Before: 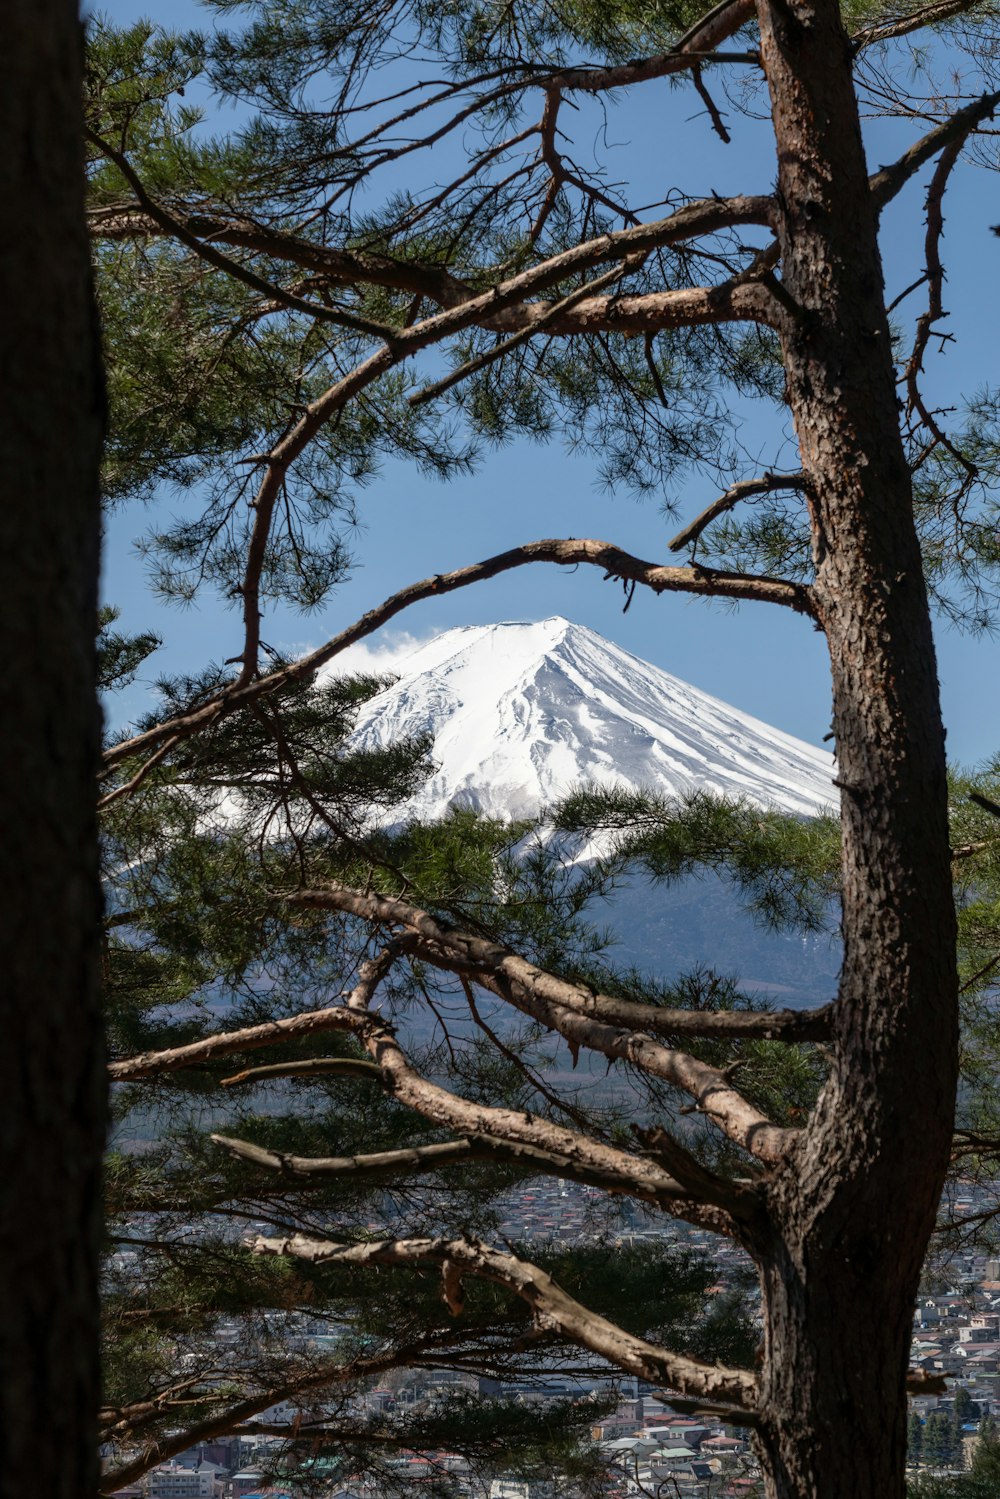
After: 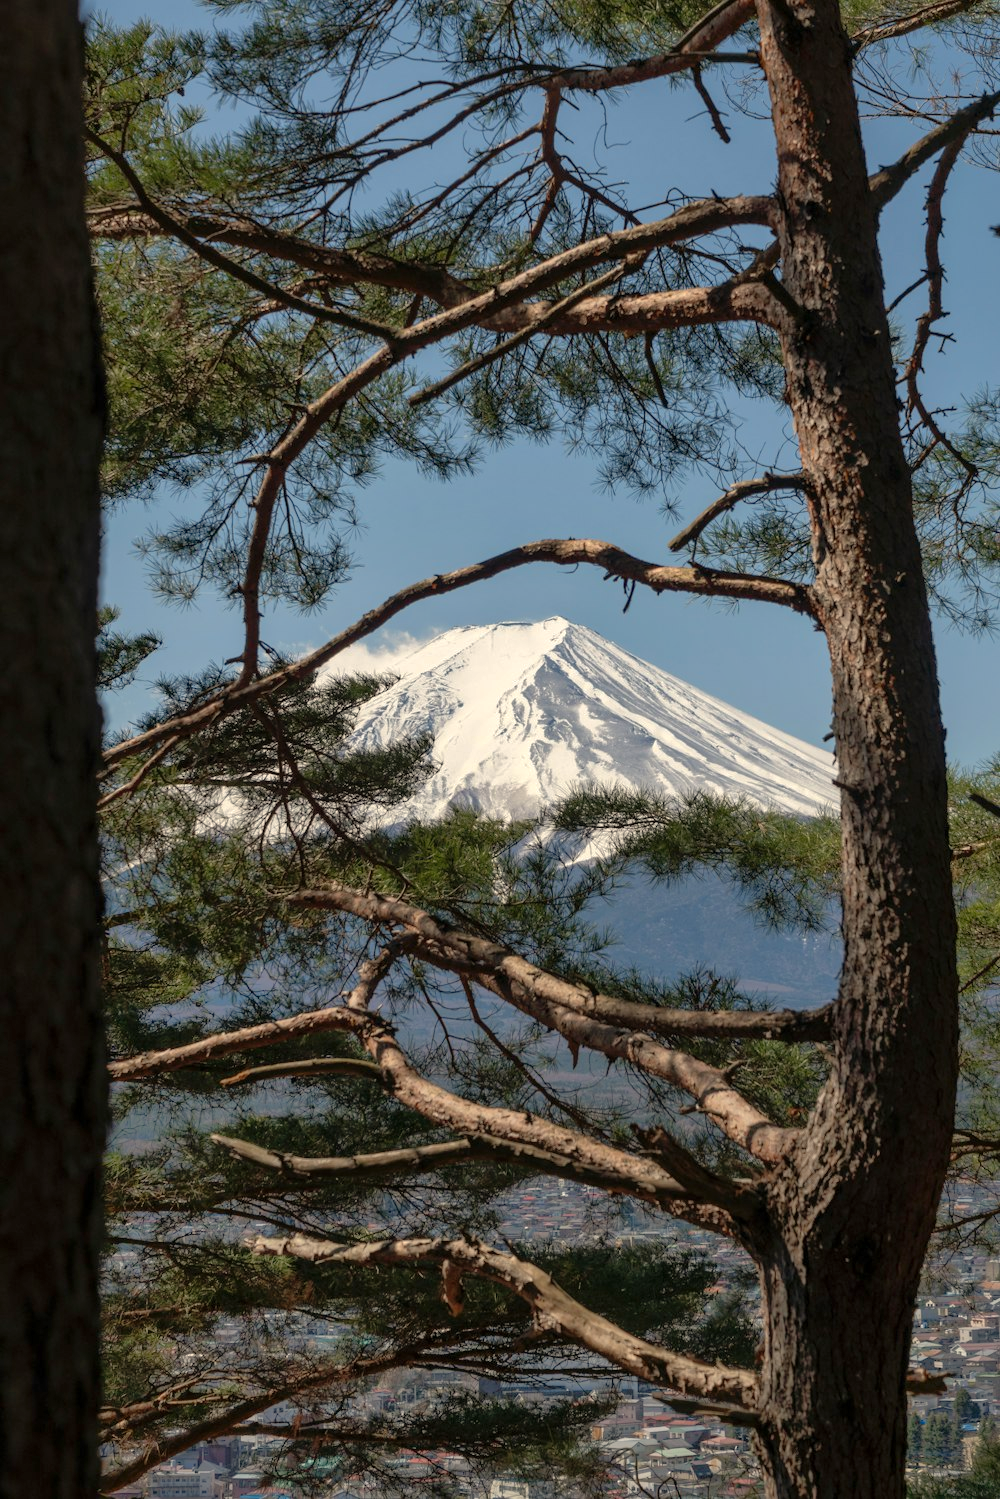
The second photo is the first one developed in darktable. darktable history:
white balance: red 1.045, blue 0.932
shadows and highlights: on, module defaults
